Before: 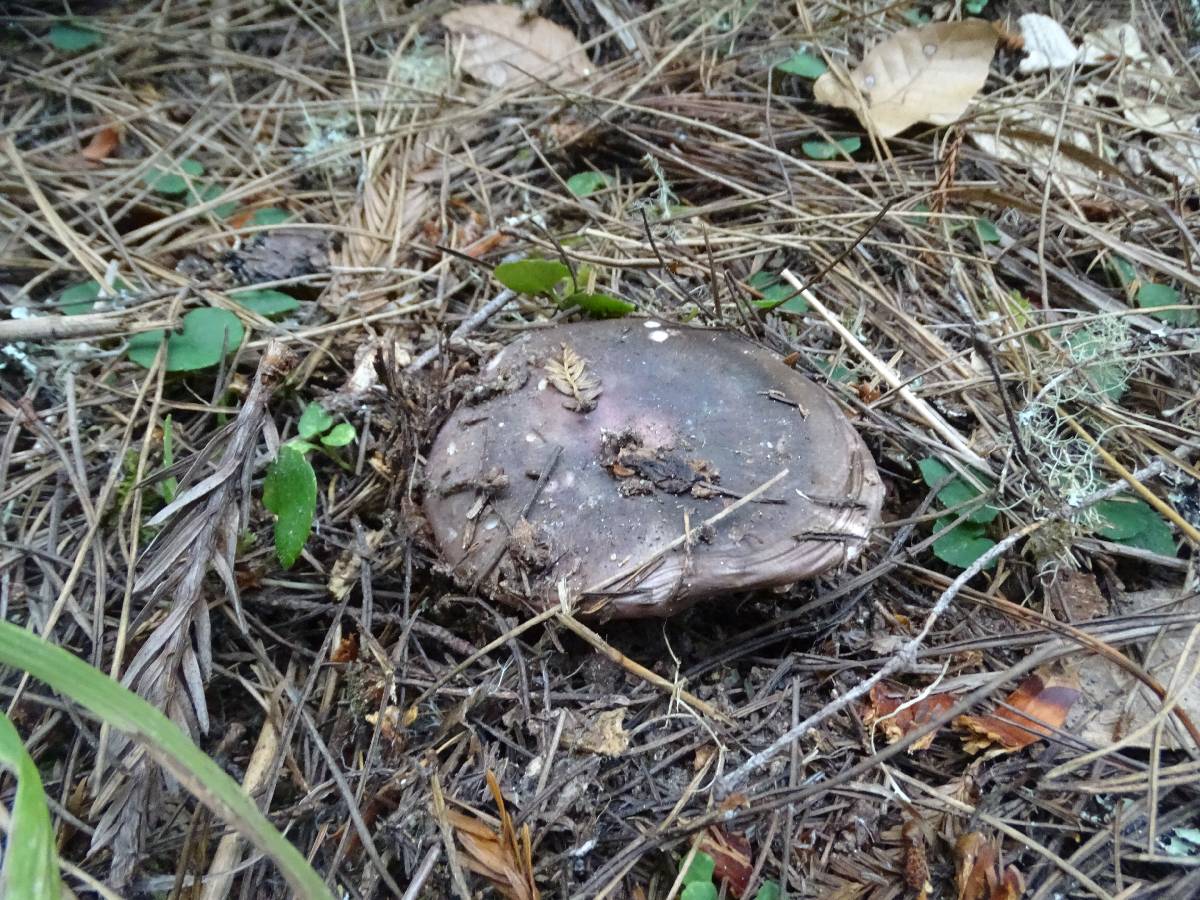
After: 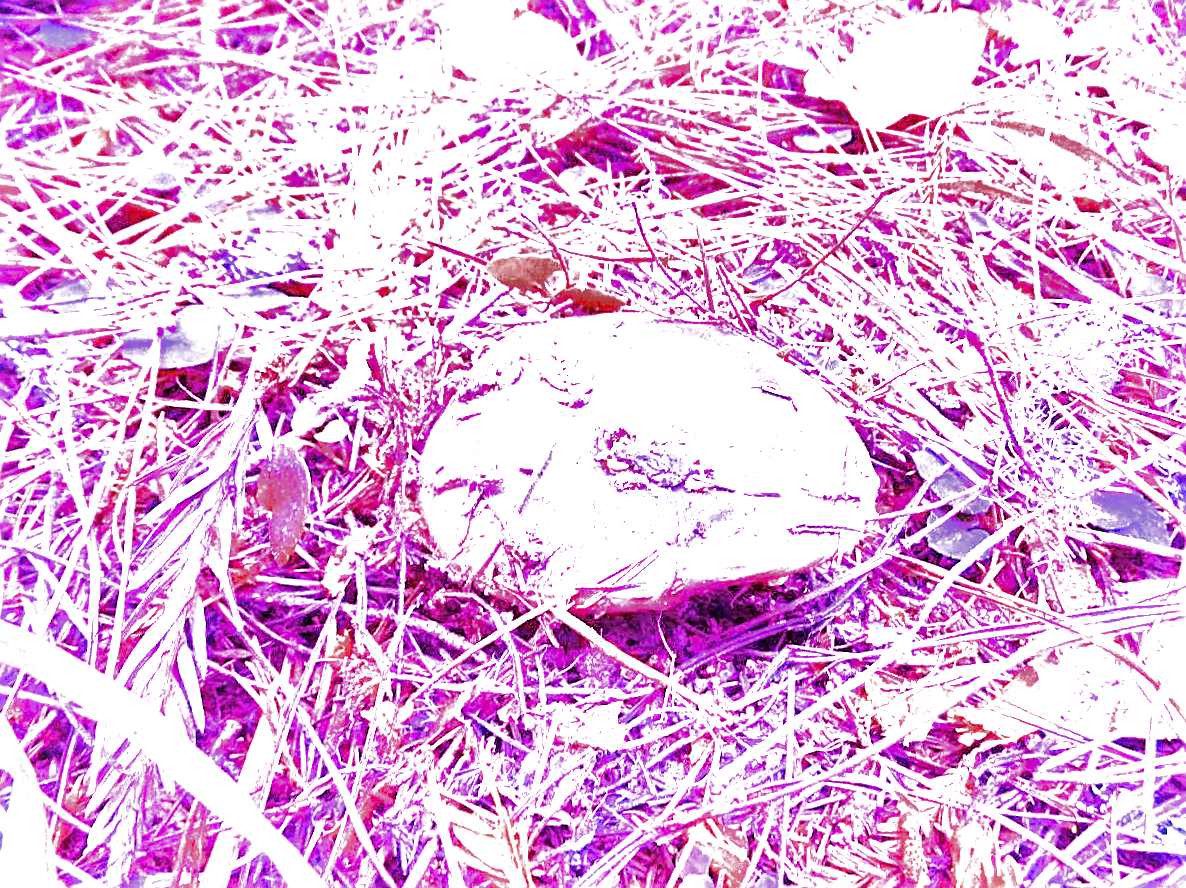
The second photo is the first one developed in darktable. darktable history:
filmic rgb: black relative exposure -7.65 EV, white relative exposure 4.56 EV, hardness 3.61
shadows and highlights: shadows 40, highlights -60
rotate and perspective: rotation -0.45°, automatic cropping original format, crop left 0.008, crop right 0.992, crop top 0.012, crop bottom 0.988
white balance: red 8, blue 8
sharpen: on, module defaults
